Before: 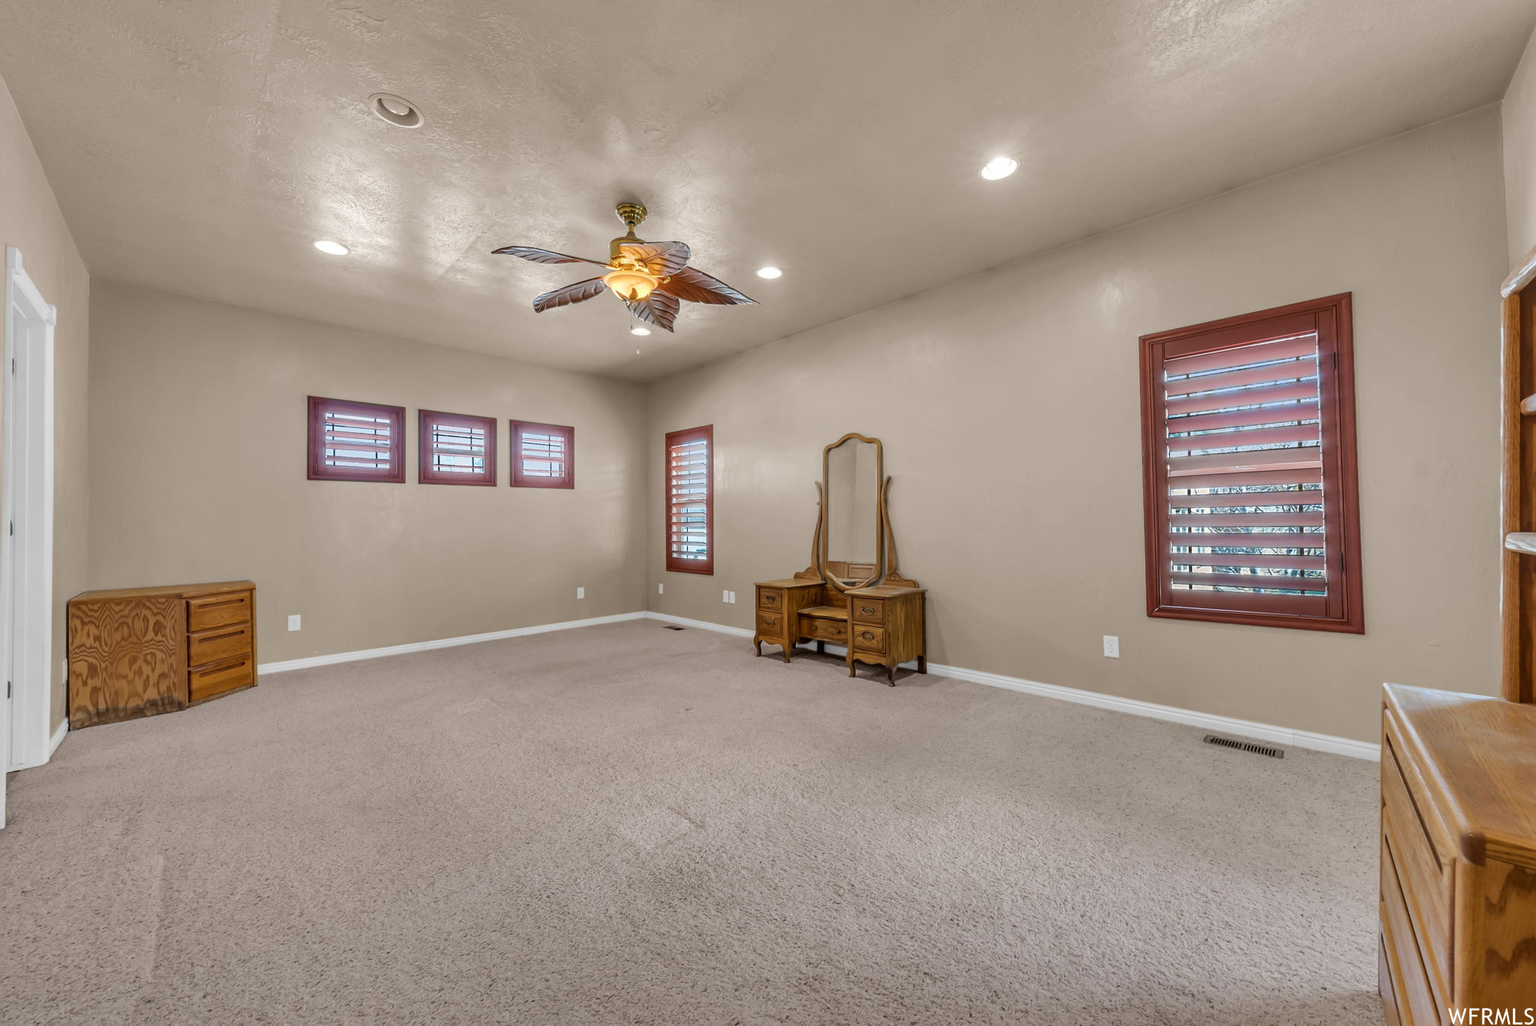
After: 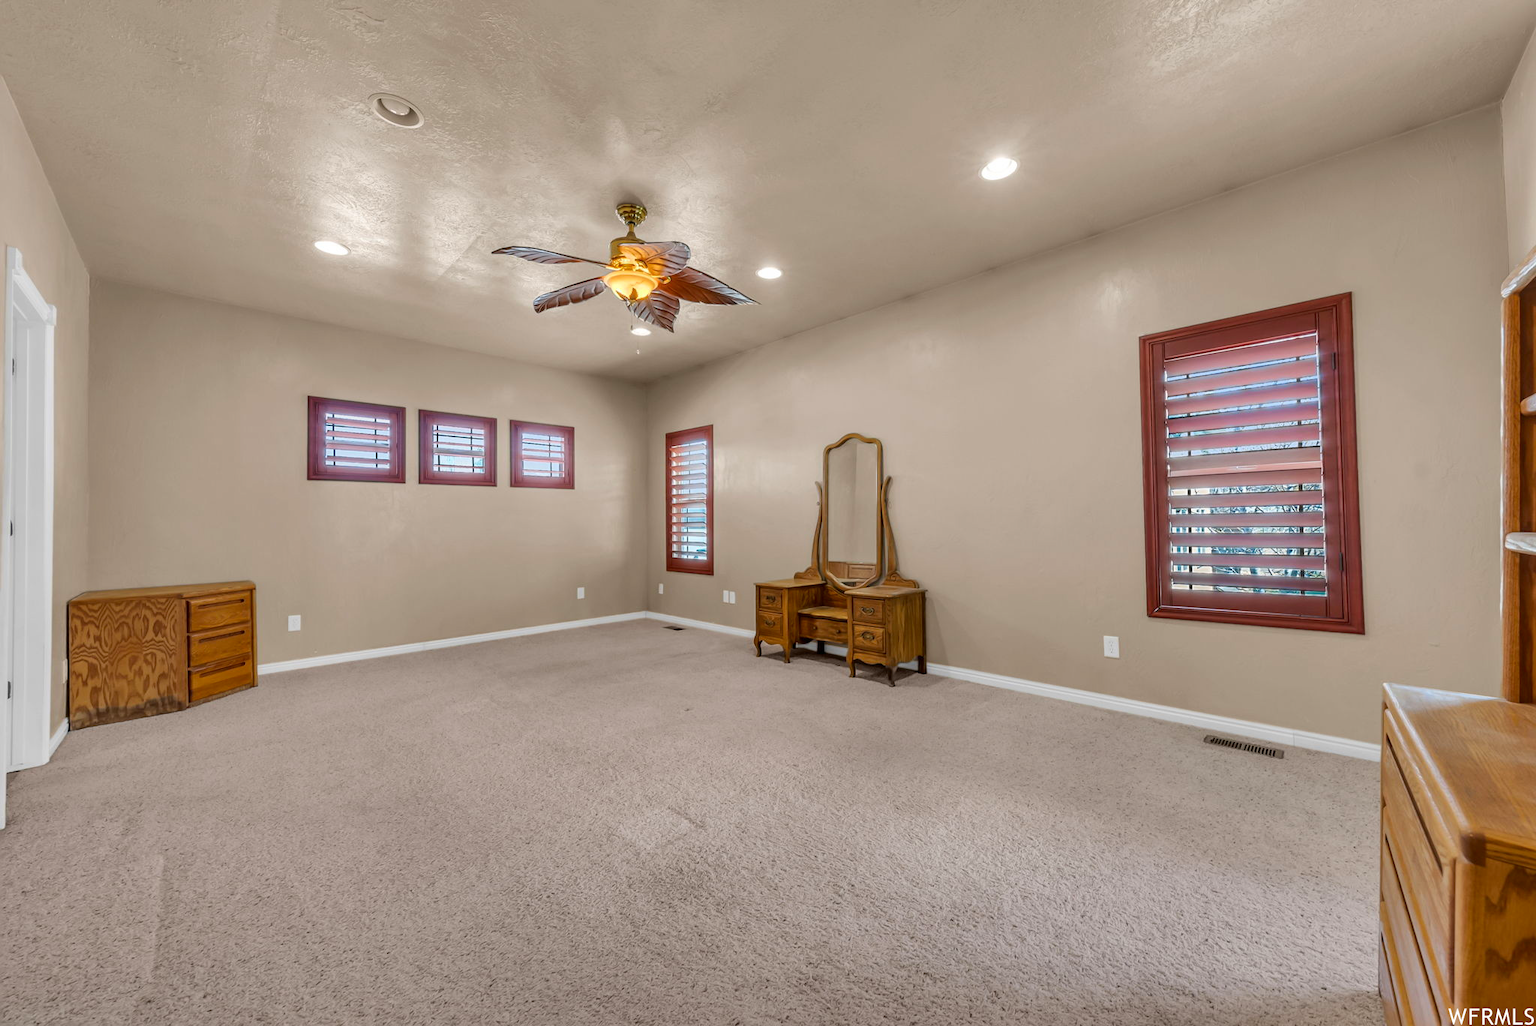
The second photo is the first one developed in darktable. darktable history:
contrast brightness saturation: contrast 0.075, saturation 0.205
